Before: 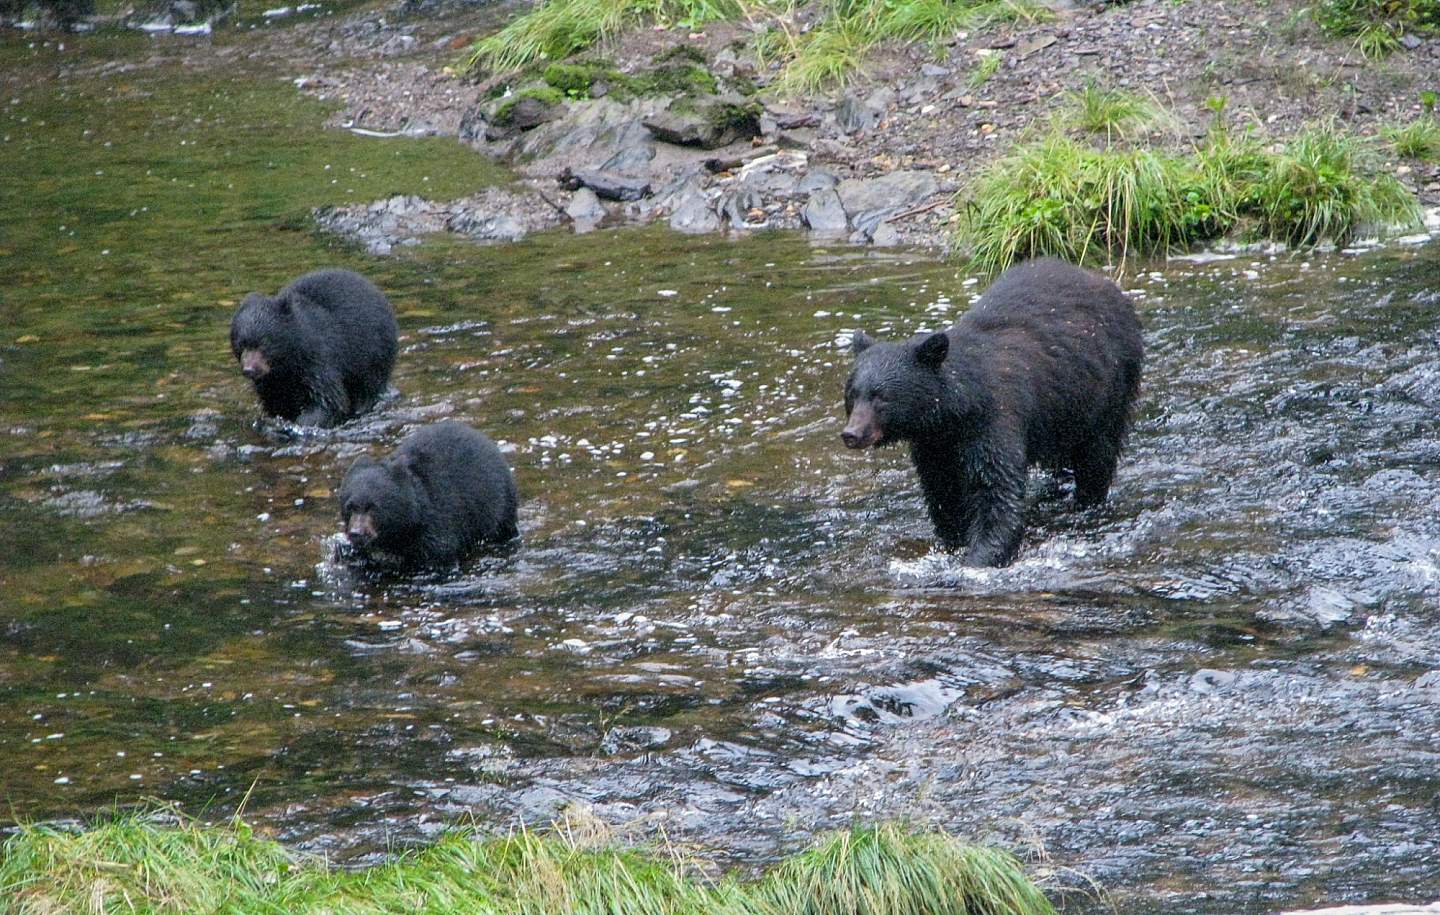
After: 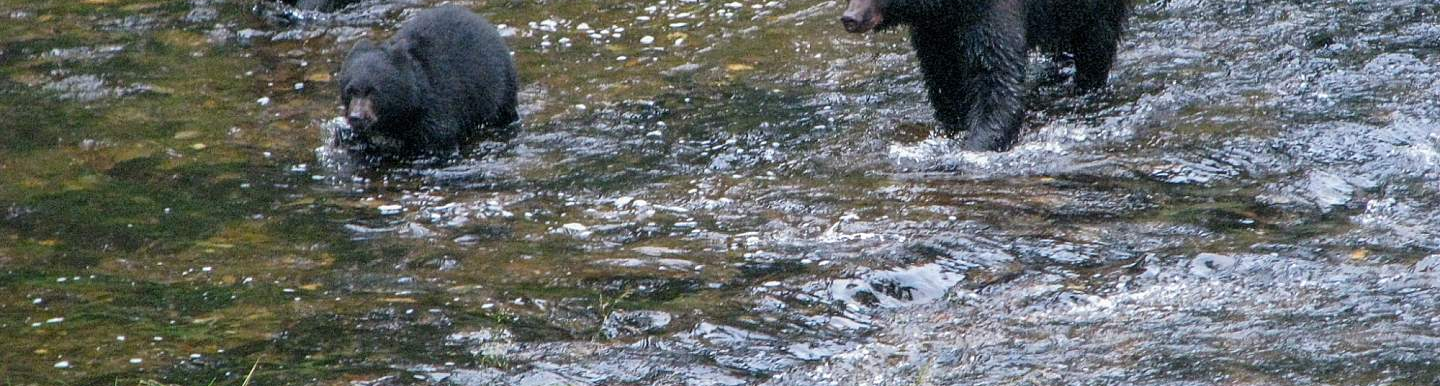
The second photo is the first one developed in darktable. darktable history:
crop: top 45.563%, bottom 12.208%
